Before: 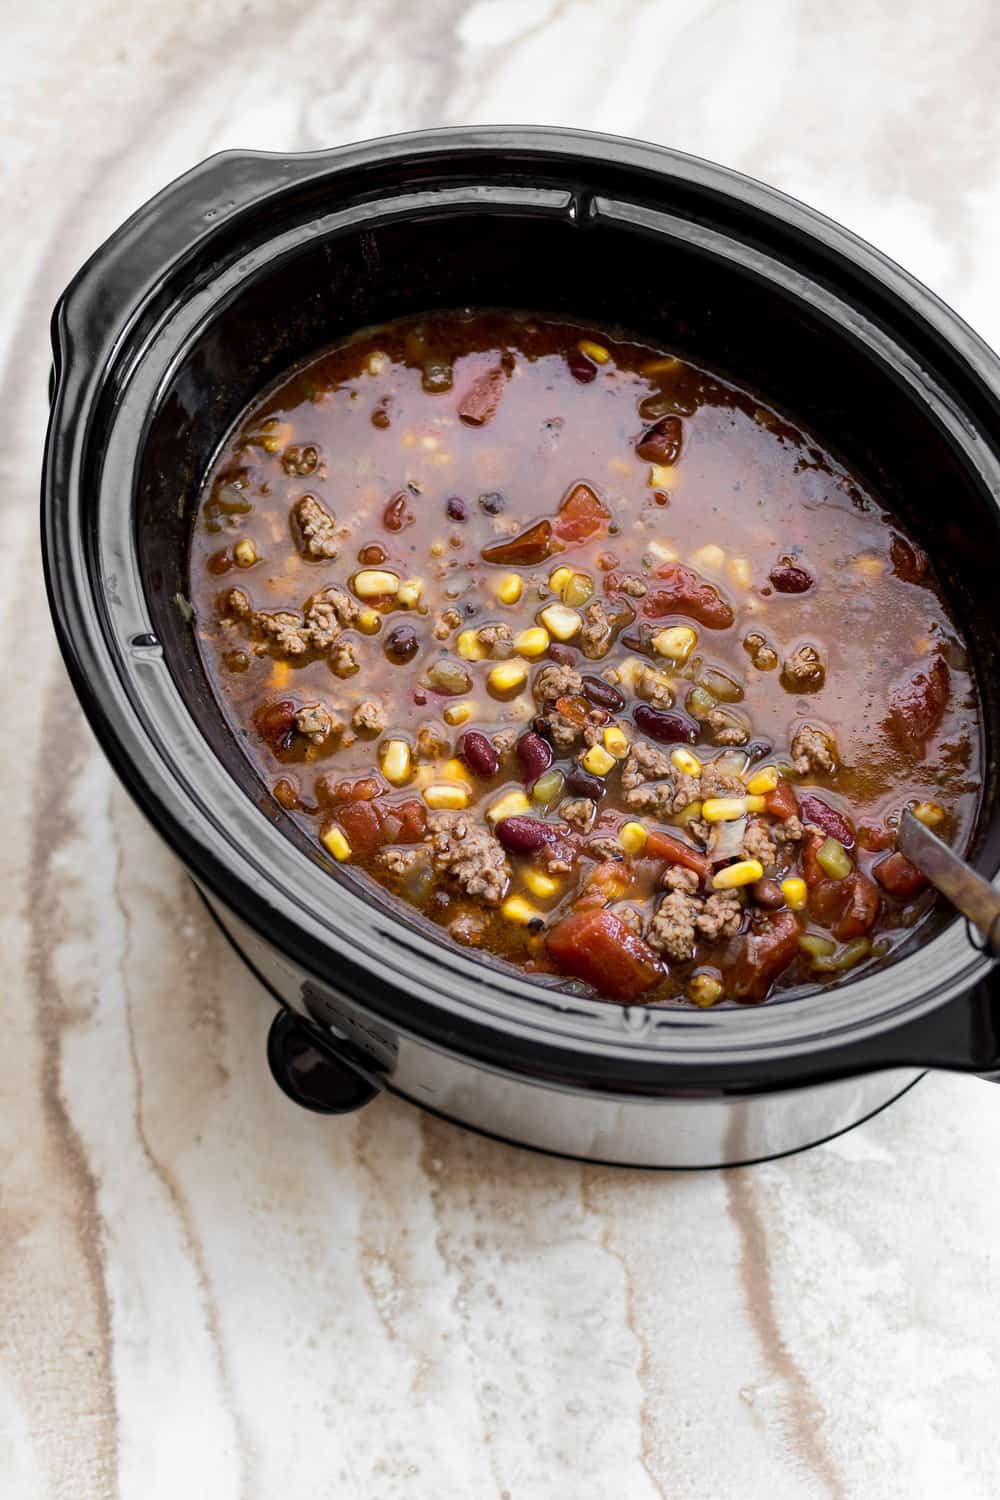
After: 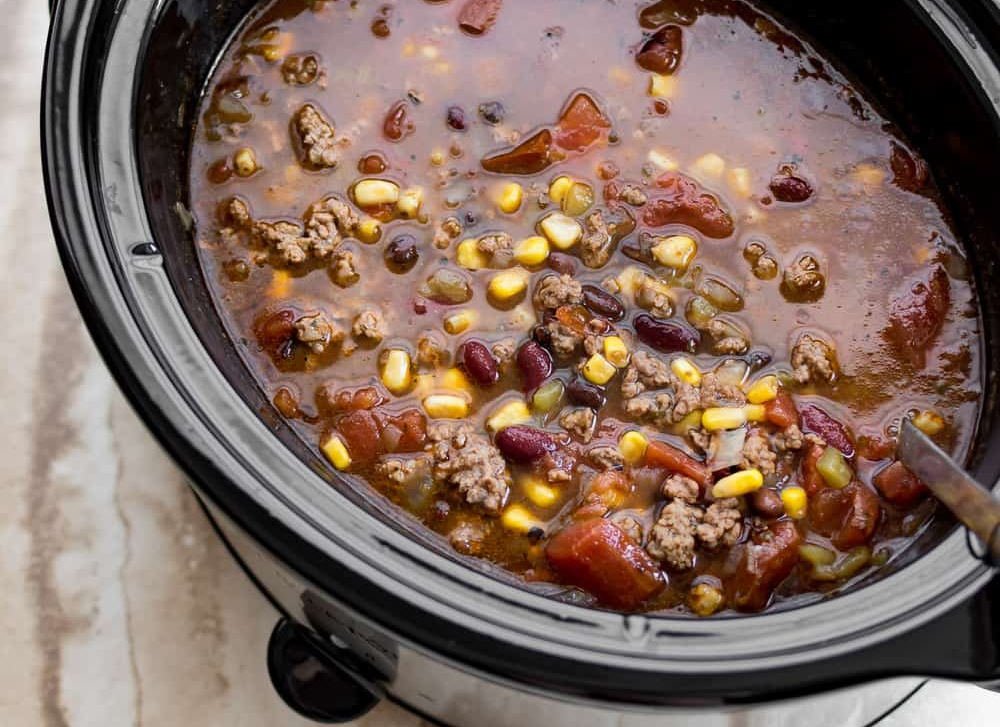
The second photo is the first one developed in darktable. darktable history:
crop and rotate: top 26.119%, bottom 25.41%
